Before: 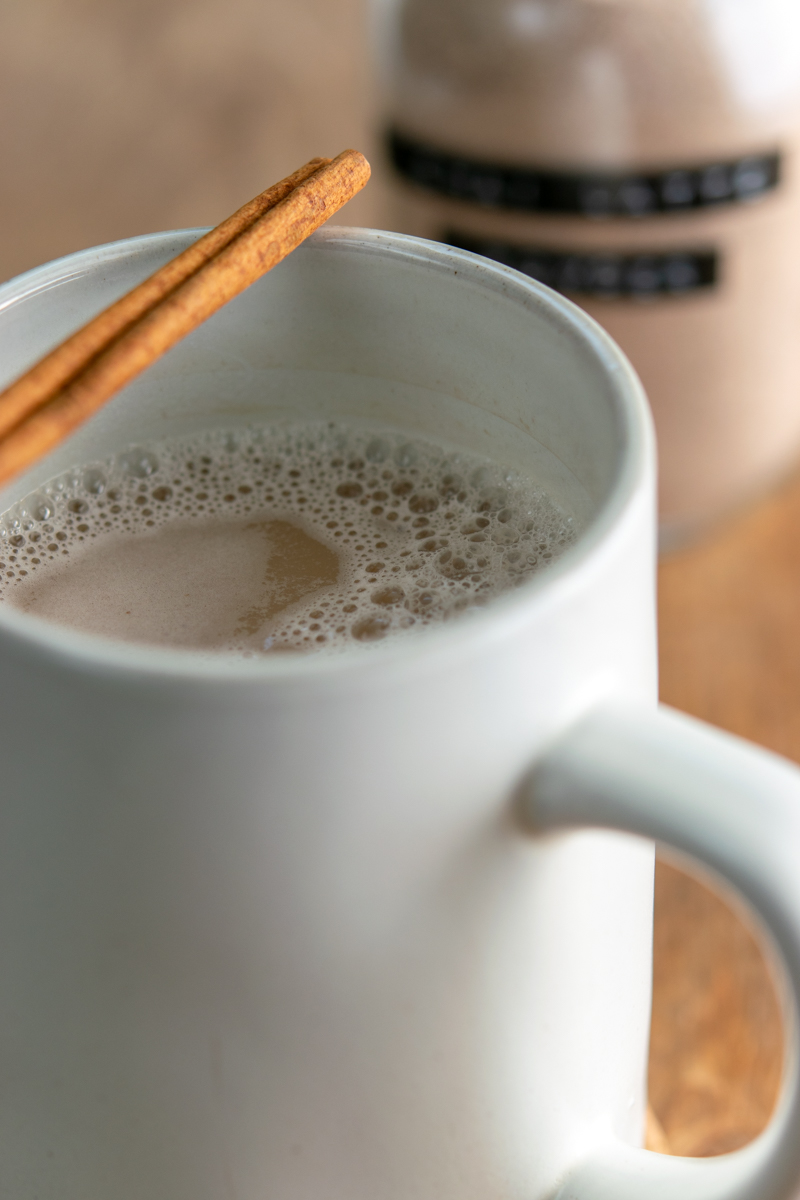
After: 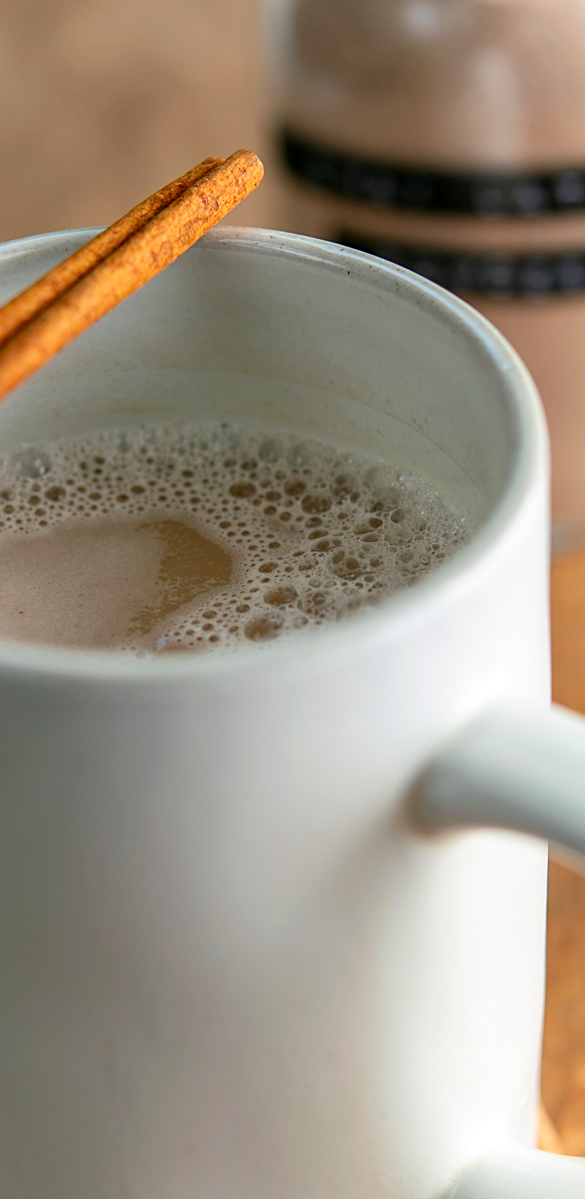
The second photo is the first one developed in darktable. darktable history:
crop: left 13.443%, right 13.31%
contrast brightness saturation: contrast 0.09, saturation 0.28
sharpen: on, module defaults
